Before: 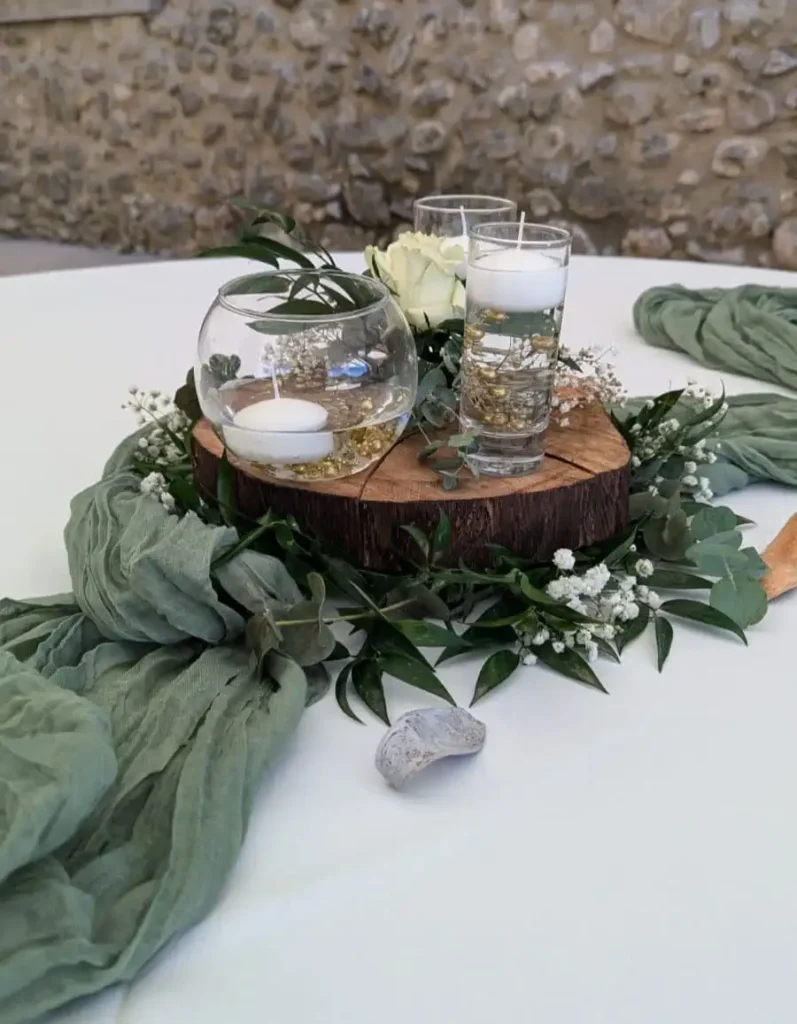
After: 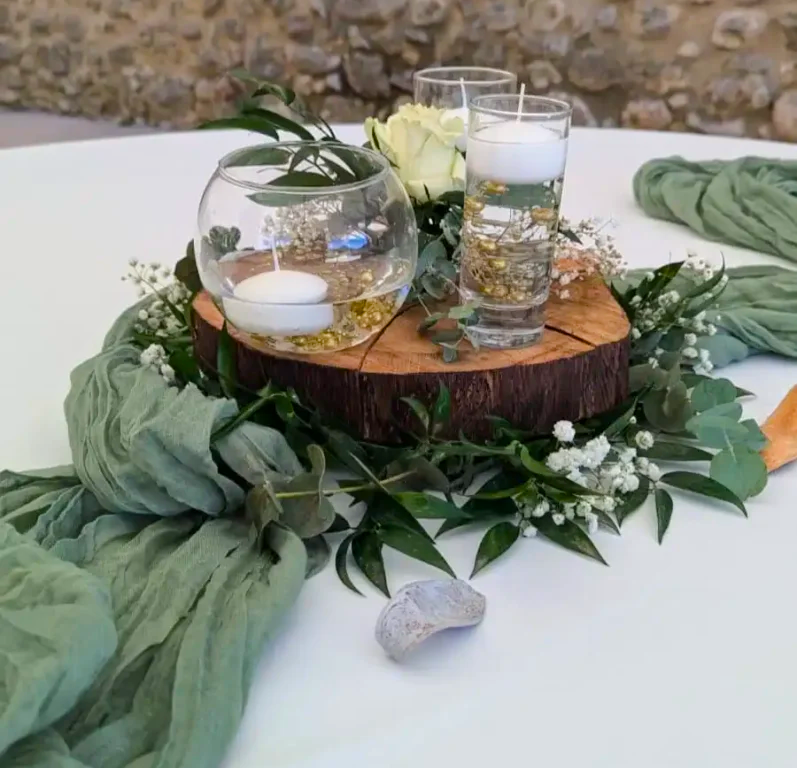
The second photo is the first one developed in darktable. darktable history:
color balance rgb: perceptual saturation grading › global saturation 25%, perceptual brilliance grading › mid-tones 10%, perceptual brilliance grading › shadows 15%, global vibrance 20%
crop and rotate: top 12.5%, bottom 12.5%
tone equalizer: on, module defaults
